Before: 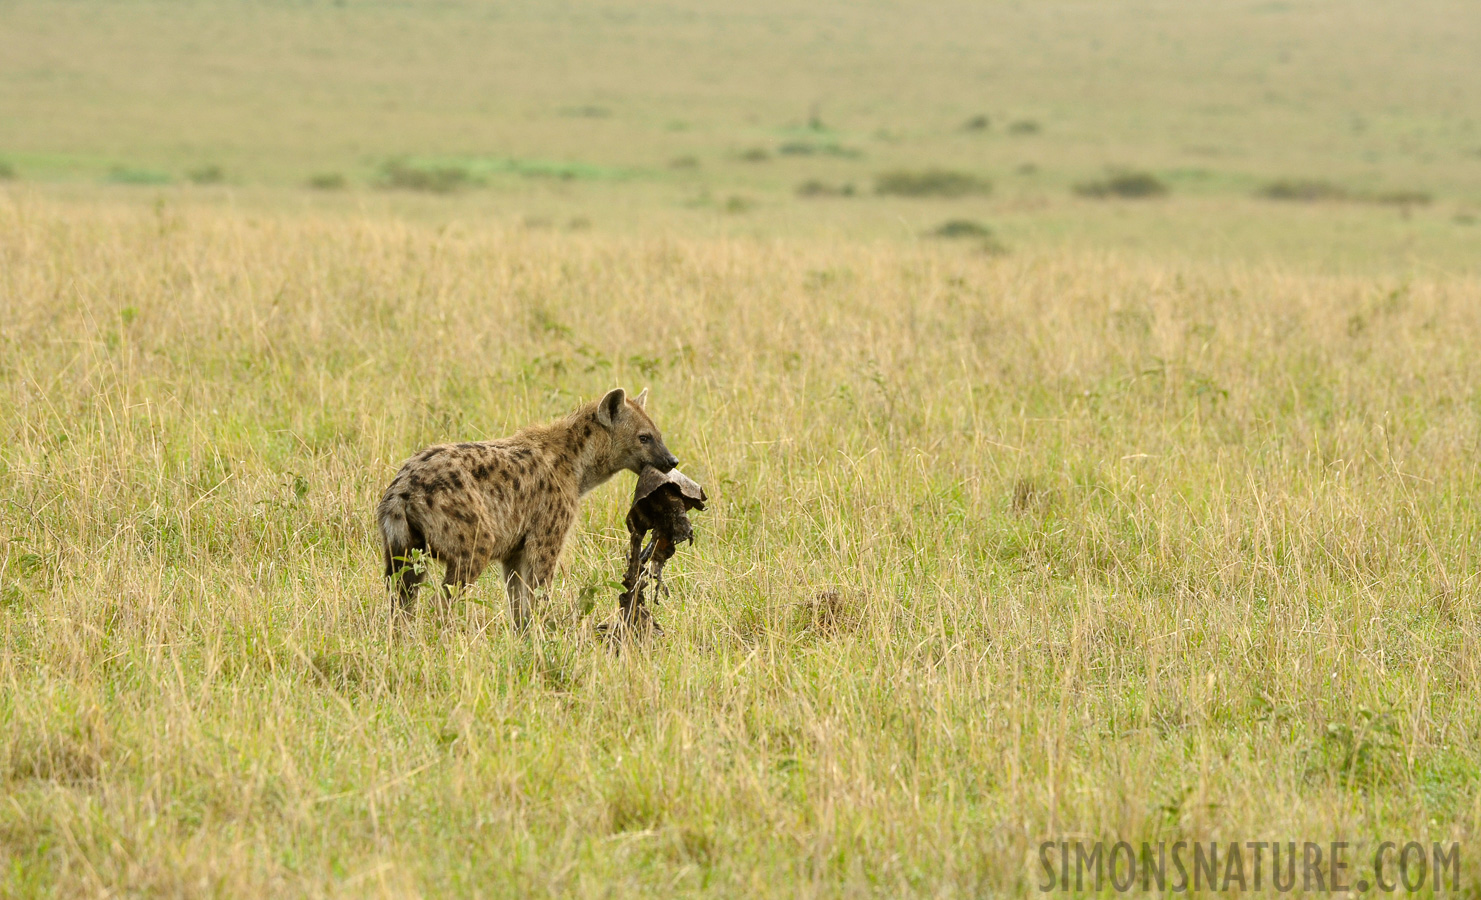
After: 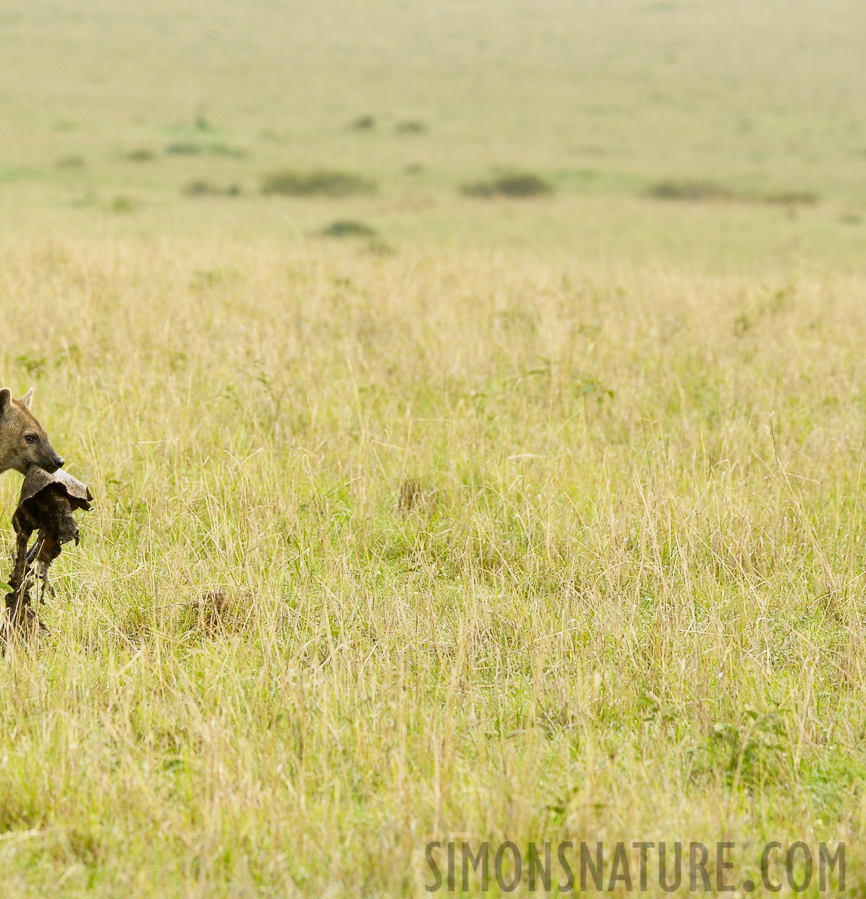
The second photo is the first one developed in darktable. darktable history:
crop: left 41.472%
exposure: exposure -0.157 EV, compensate highlight preservation false
base curve: curves: ch0 [(0, 0) (0.088, 0.125) (0.176, 0.251) (0.354, 0.501) (0.613, 0.749) (1, 0.877)], preserve colors none
shadows and highlights: shadows 75.59, highlights -23.56, soften with gaussian
